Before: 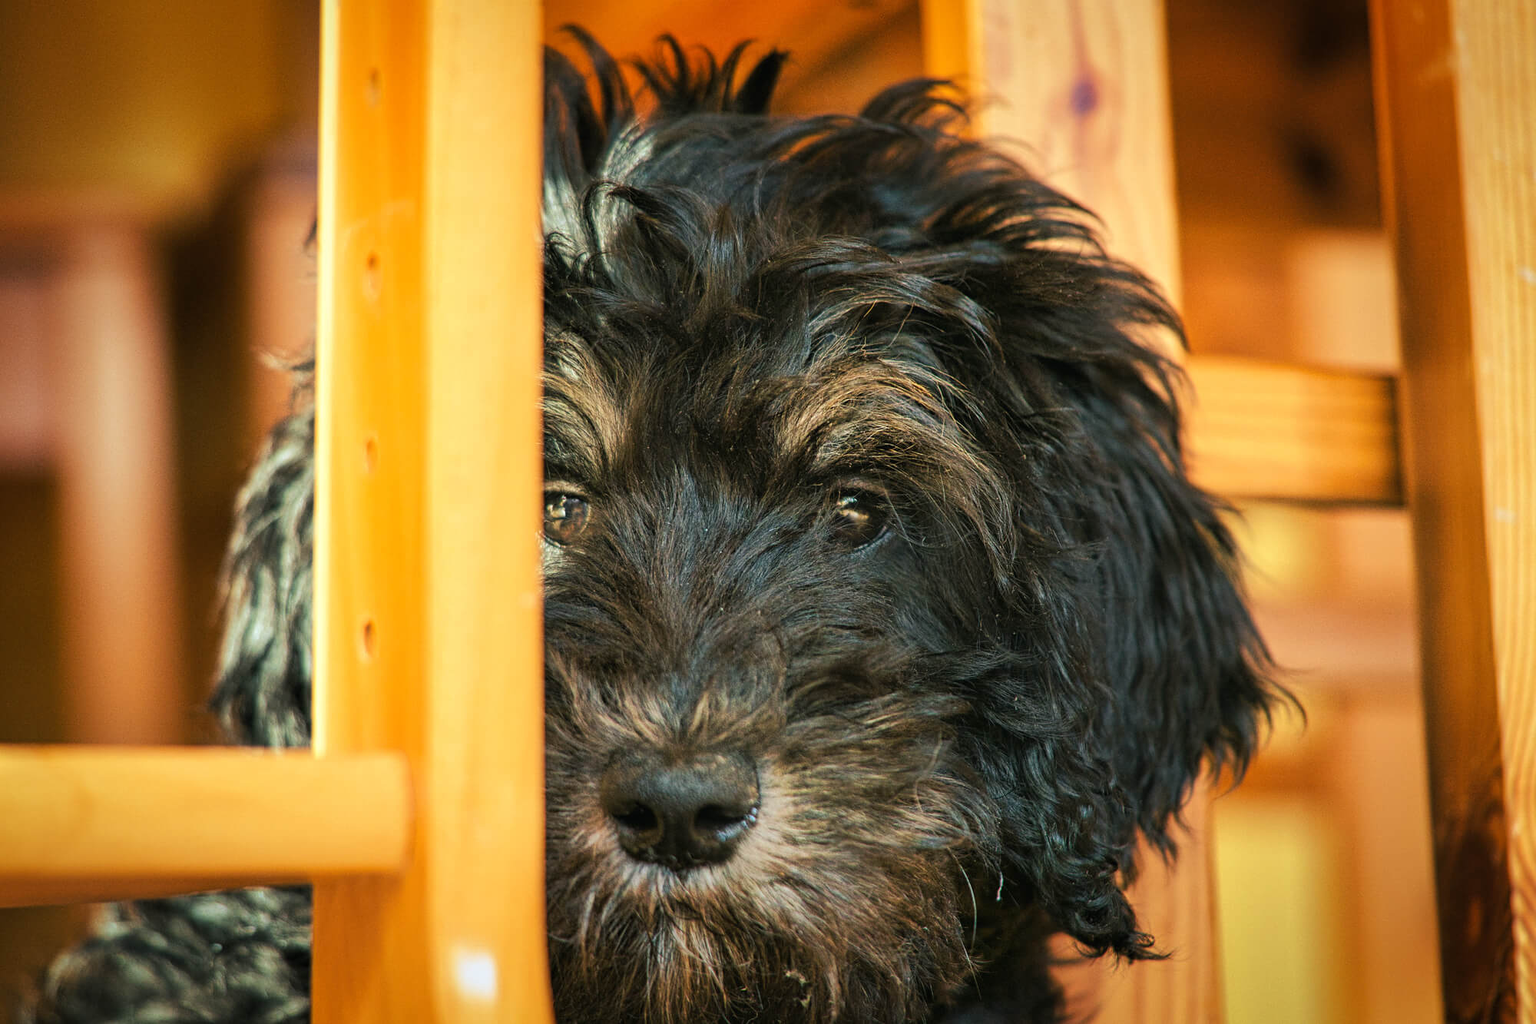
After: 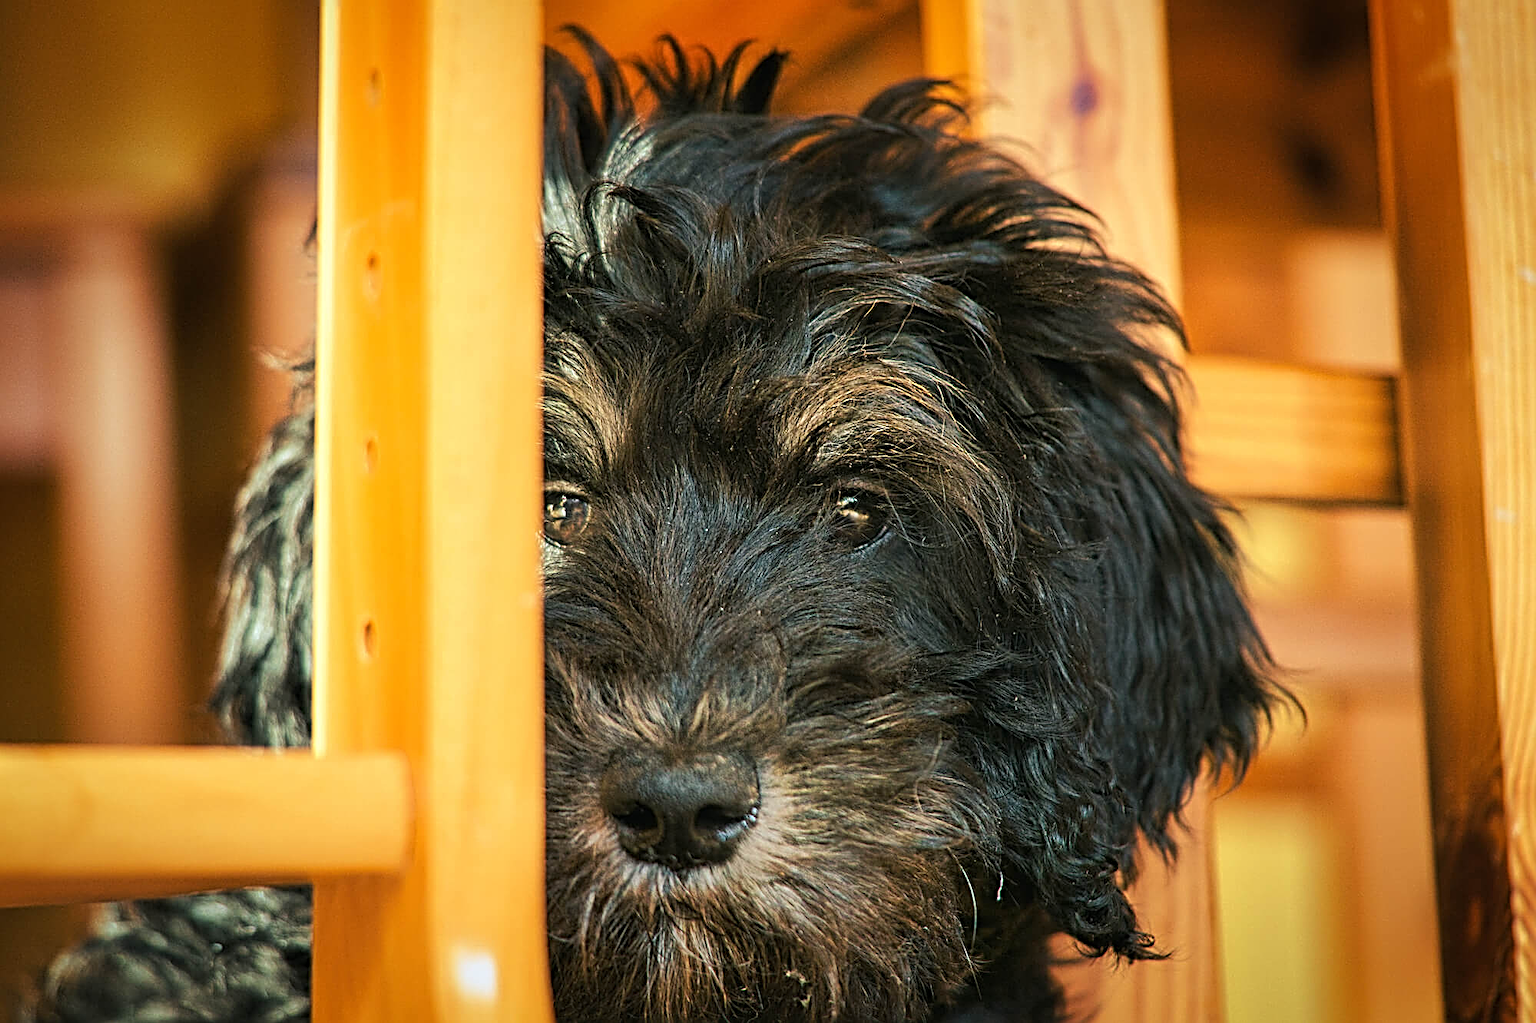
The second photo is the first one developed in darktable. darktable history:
sharpen: radius 3.062, amount 0.763
